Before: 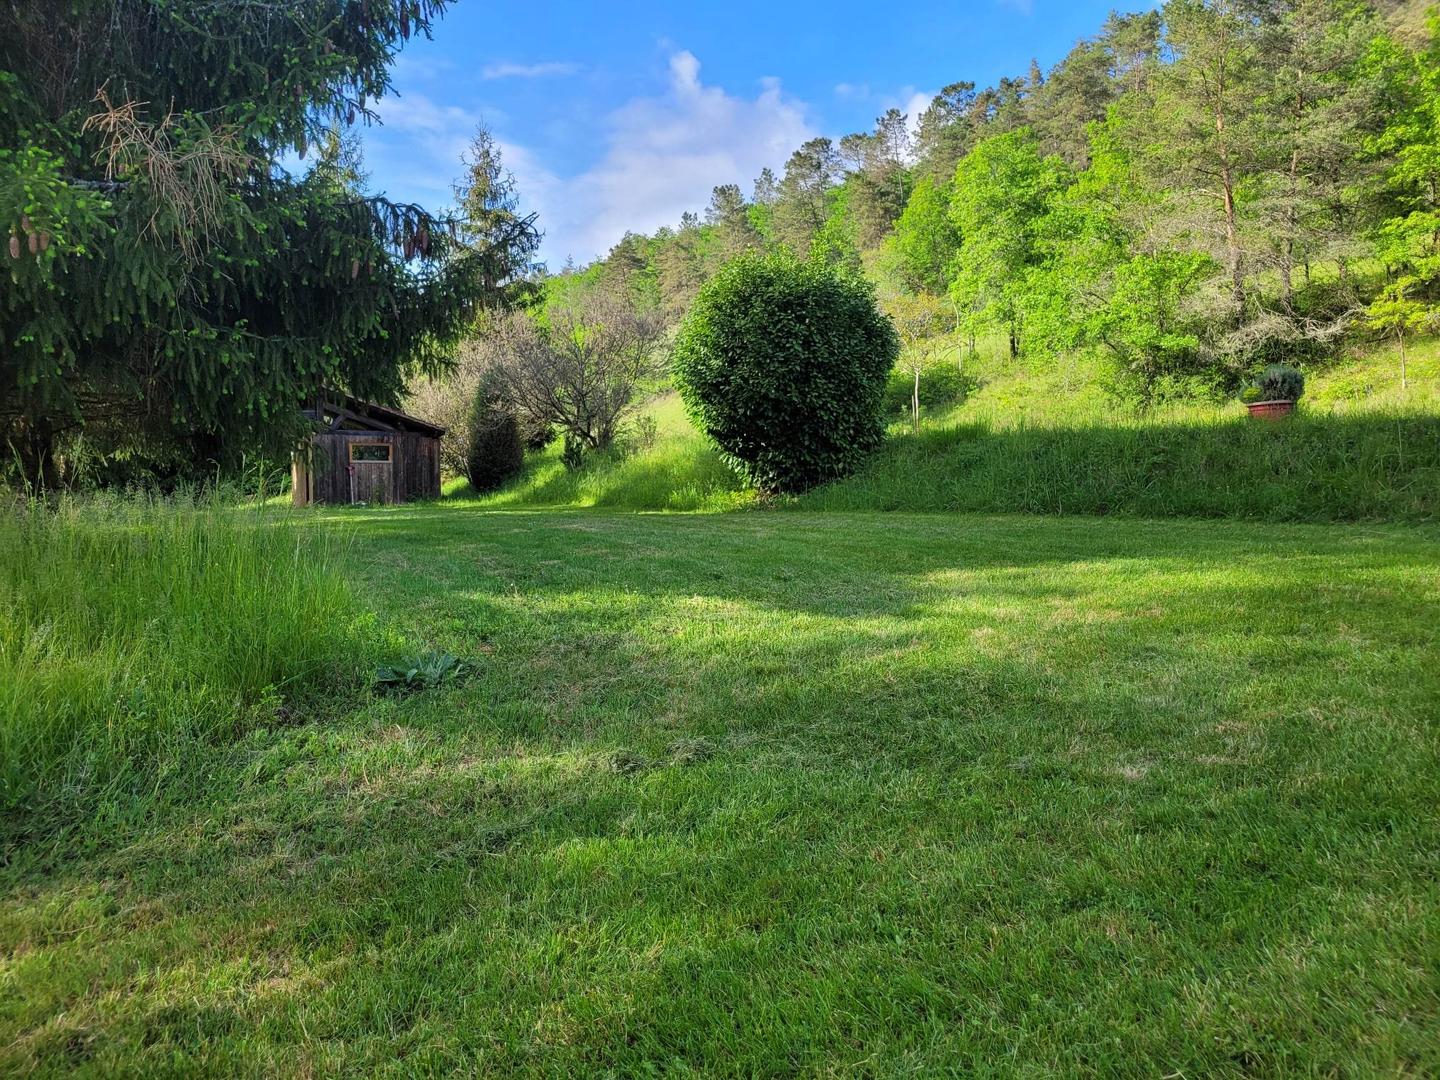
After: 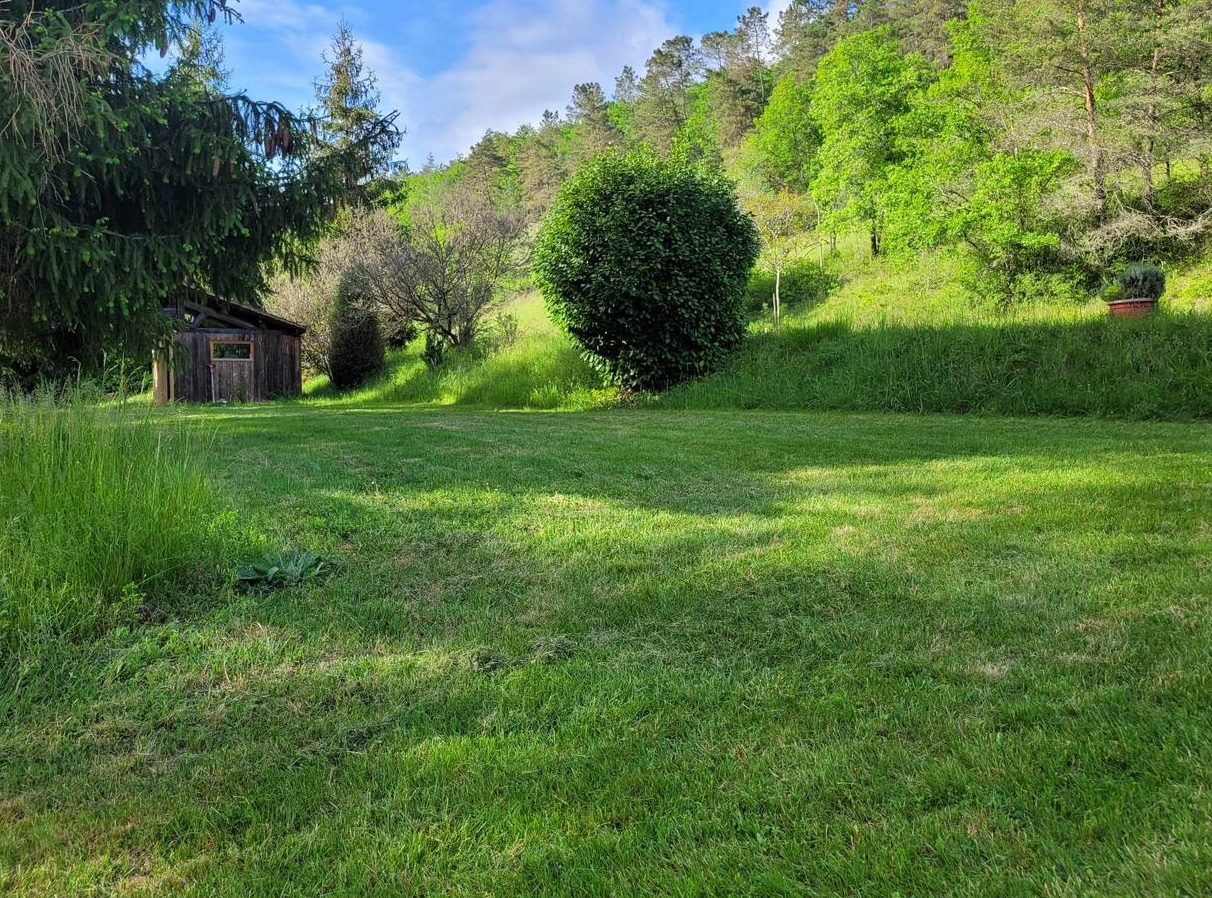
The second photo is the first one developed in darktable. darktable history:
crop and rotate: left 9.708%, top 9.492%, right 6.123%, bottom 7.338%
